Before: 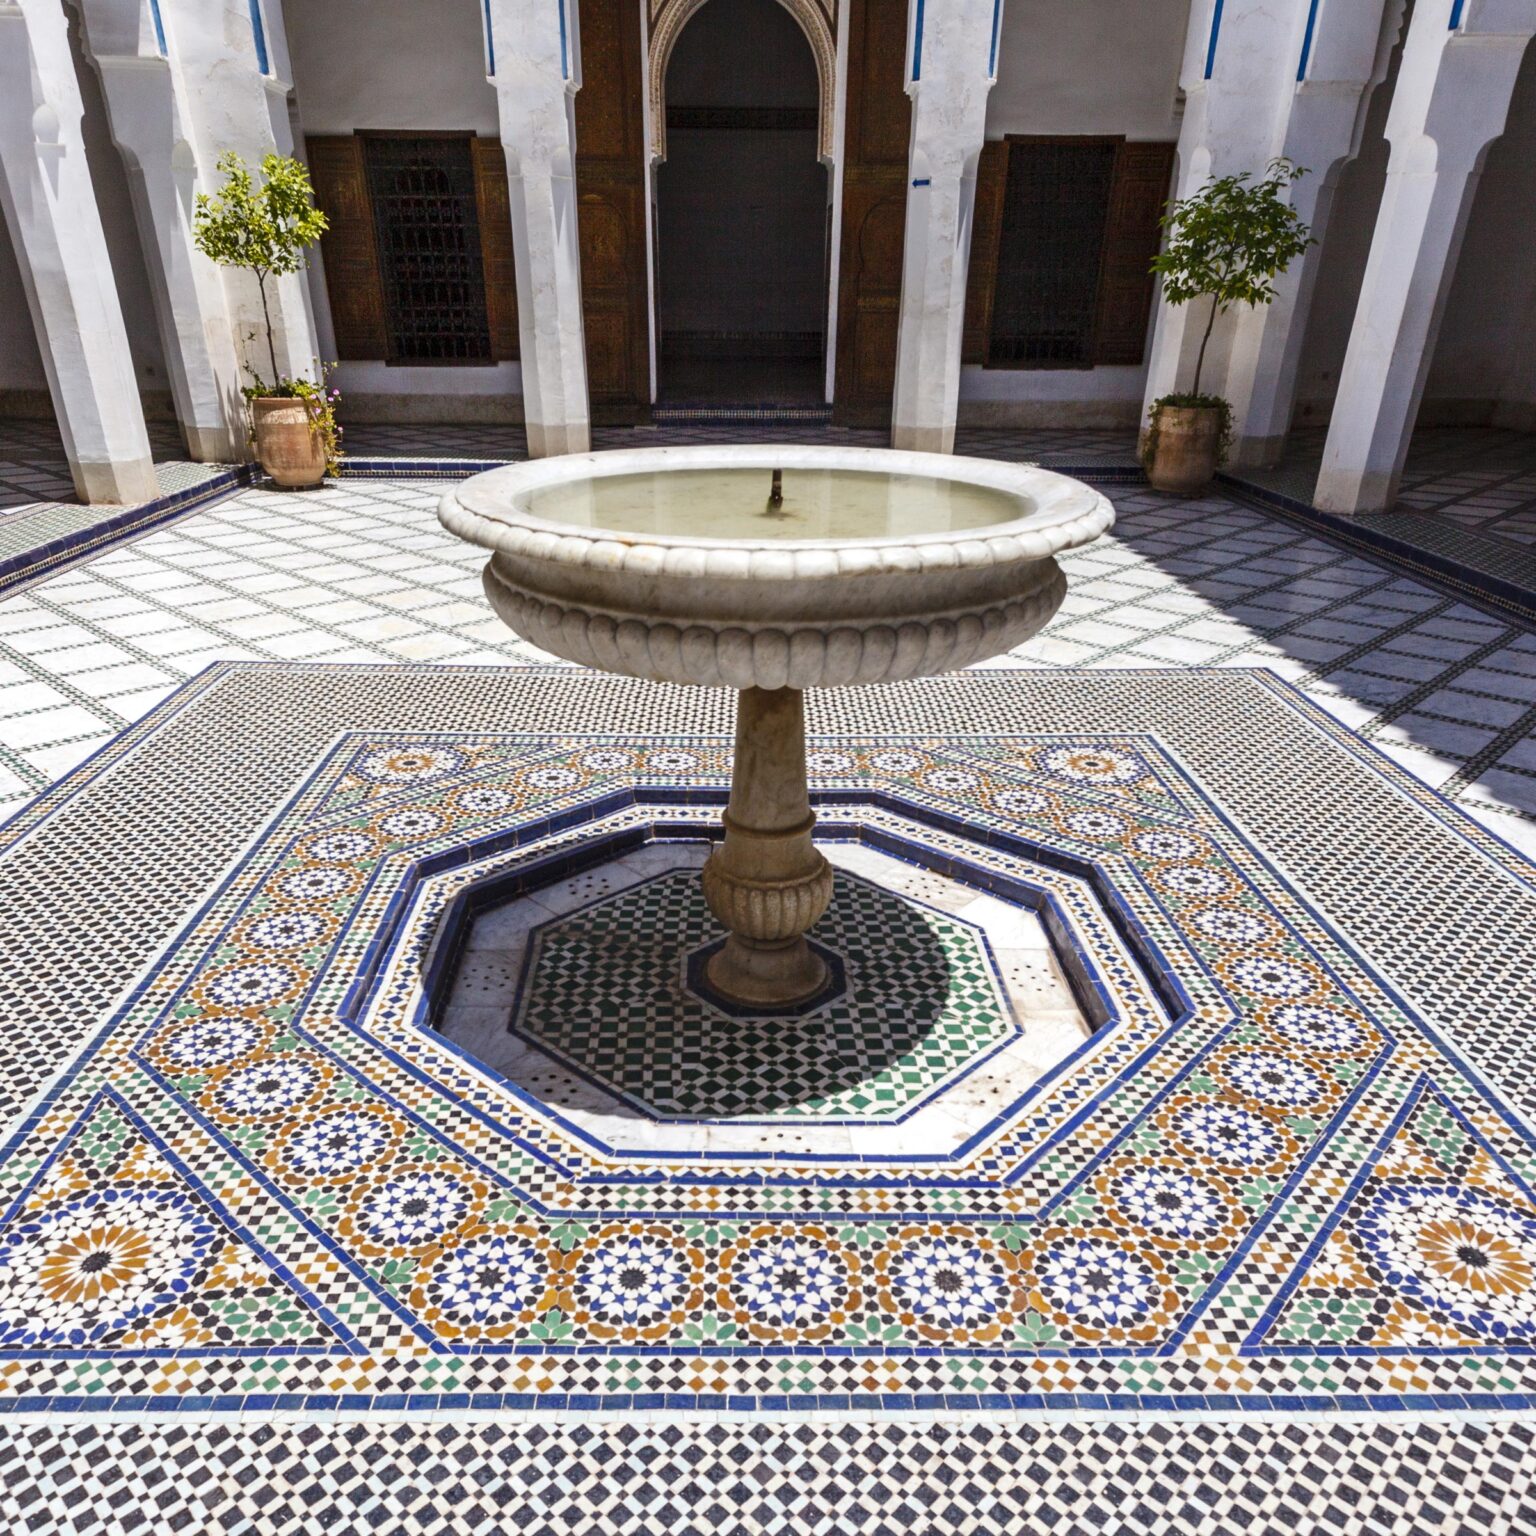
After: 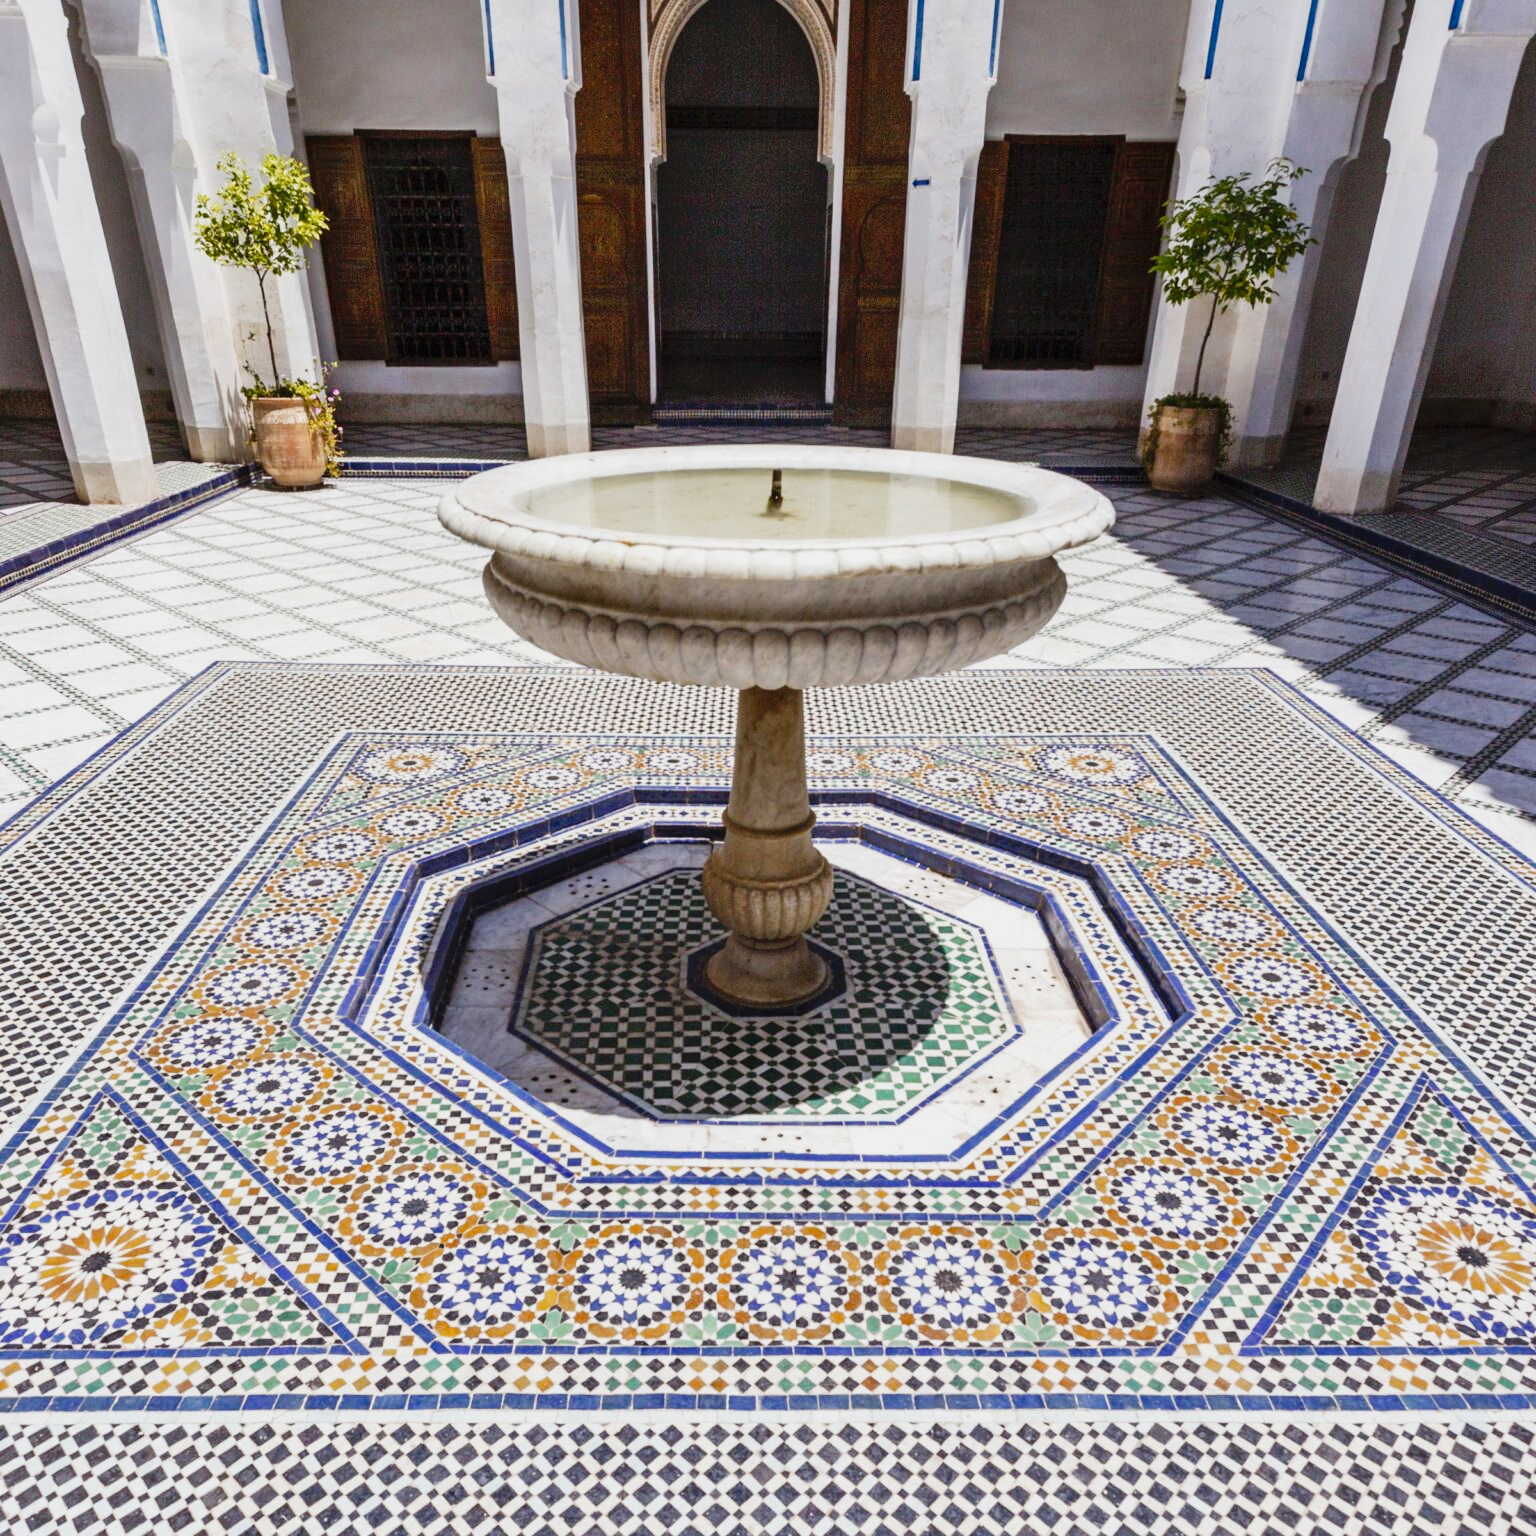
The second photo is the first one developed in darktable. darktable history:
shadows and highlights: radius 125.97, shadows 30.35, highlights -31.17, low approximation 0.01, soften with gaussian
tone curve: curves: ch0 [(0, 0.005) (0.103, 0.097) (0.18, 0.207) (0.384, 0.465) (0.491, 0.585) (0.629, 0.726) (0.84, 0.866) (1, 0.947)]; ch1 [(0, 0) (0.172, 0.123) (0.324, 0.253) (0.396, 0.388) (0.478, 0.461) (0.499, 0.497) (0.532, 0.515) (0.57, 0.584) (0.635, 0.675) (0.805, 0.892) (1, 1)]; ch2 [(0, 0) (0.411, 0.424) (0.496, 0.501) (0.515, 0.507) (0.553, 0.562) (0.604, 0.642) (0.708, 0.768) (0.839, 0.916) (1, 1)], preserve colors none
